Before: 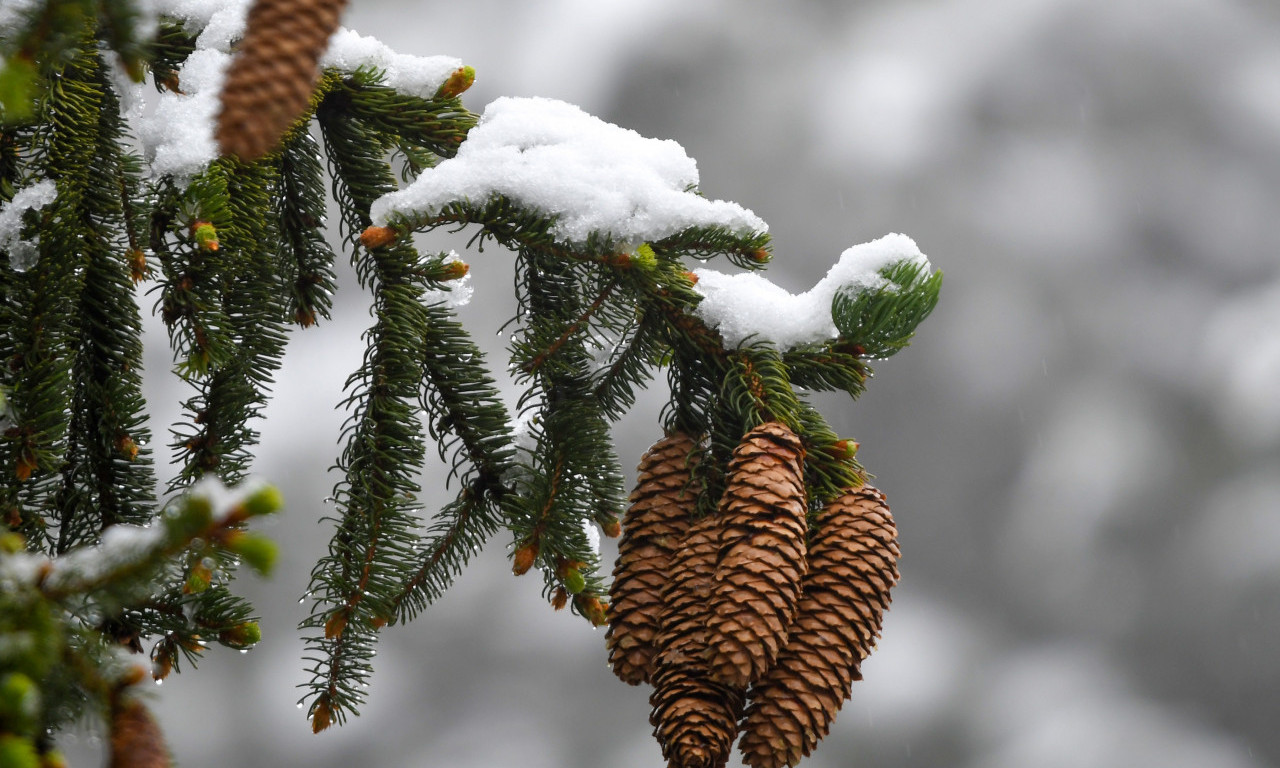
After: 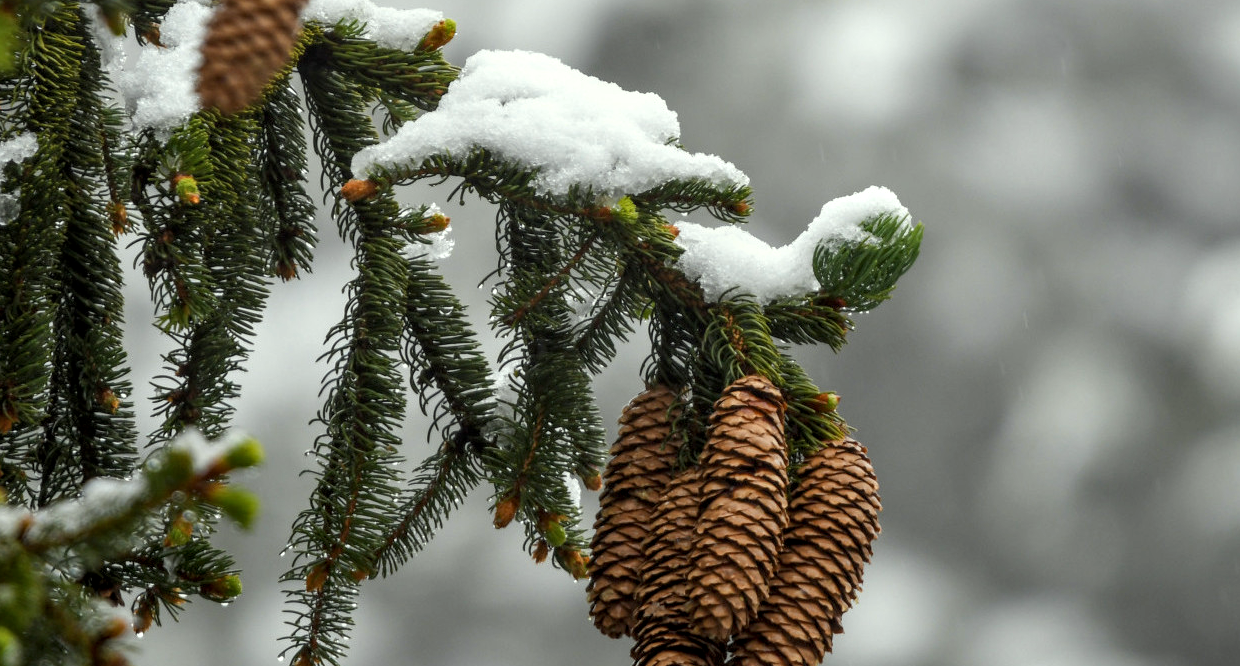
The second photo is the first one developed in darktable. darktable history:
local contrast: detail 130%
crop: left 1.488%, top 6.171%, right 1.572%, bottom 6.992%
color correction: highlights a* -4.6, highlights b* 5.04, saturation 0.95
